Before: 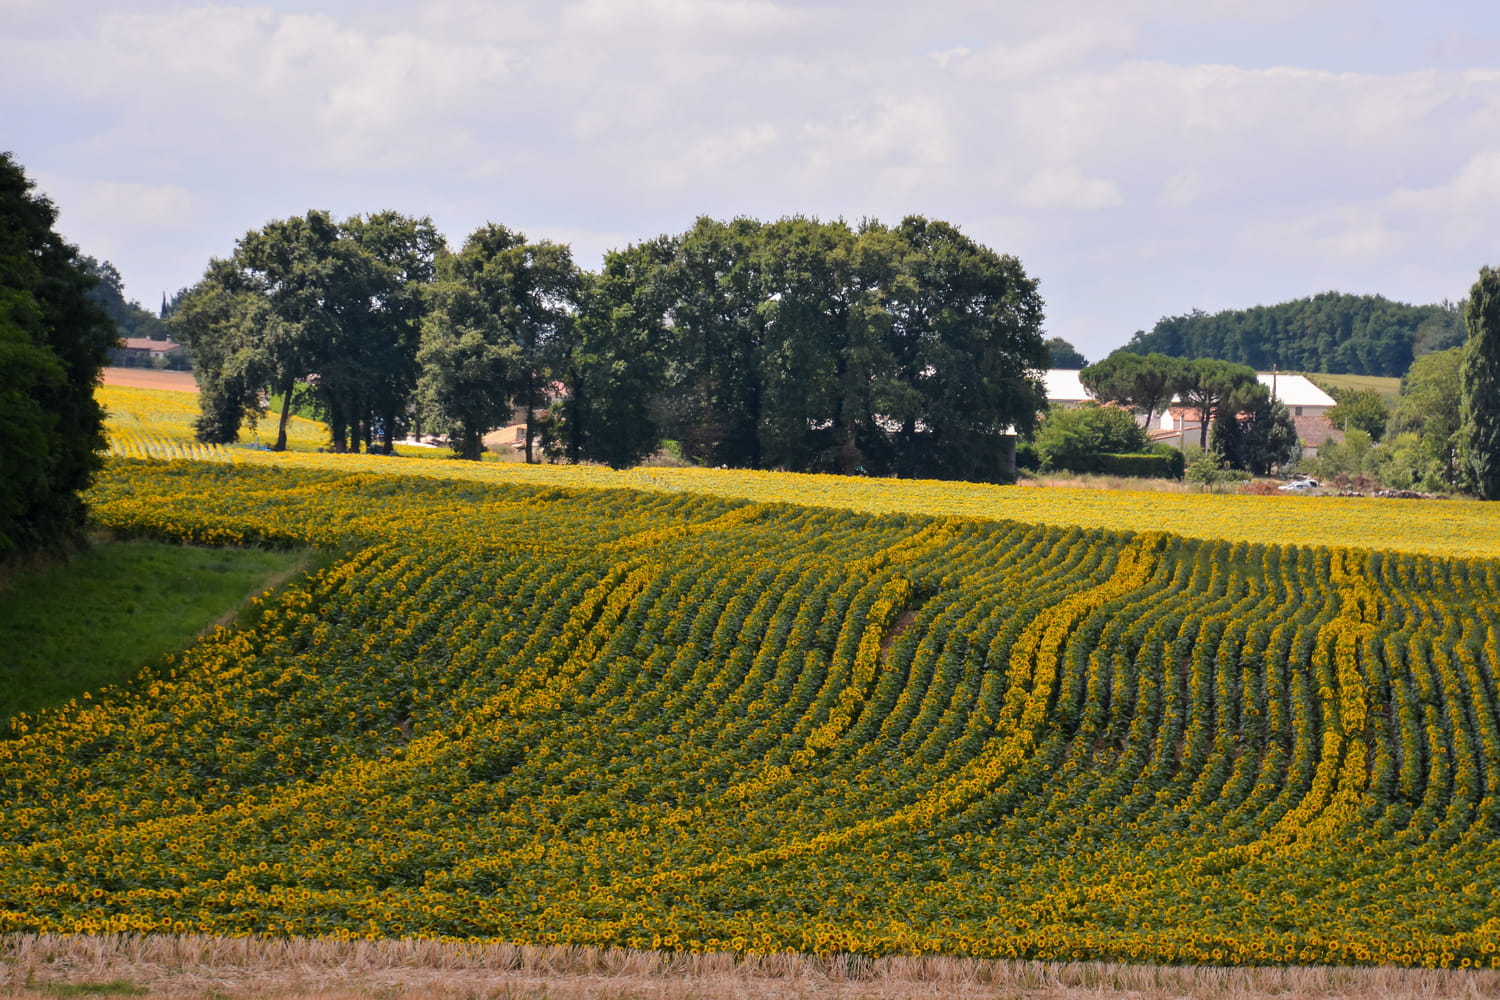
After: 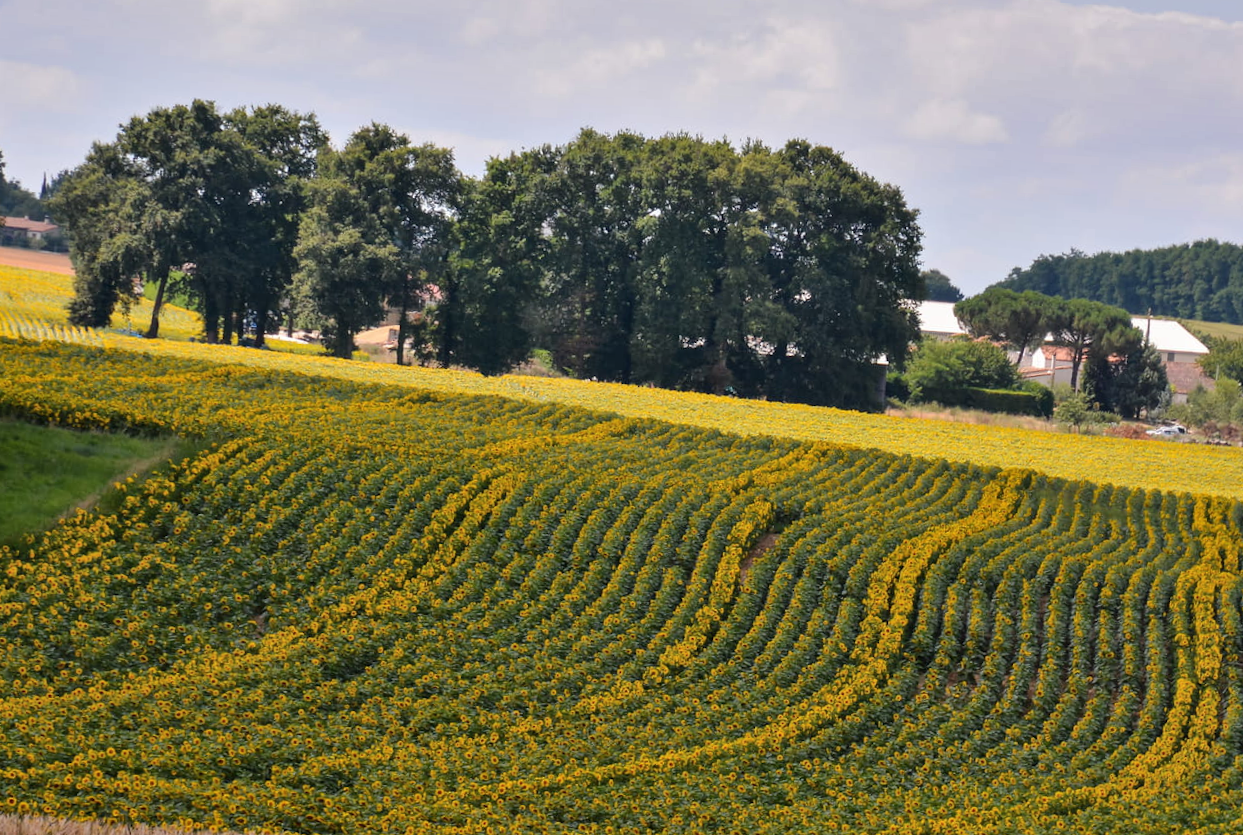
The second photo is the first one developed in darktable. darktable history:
shadows and highlights: shadows 60, soften with gaussian
crop and rotate: angle -3.29°, left 5.363%, top 5.184%, right 4.713%, bottom 4.206%
